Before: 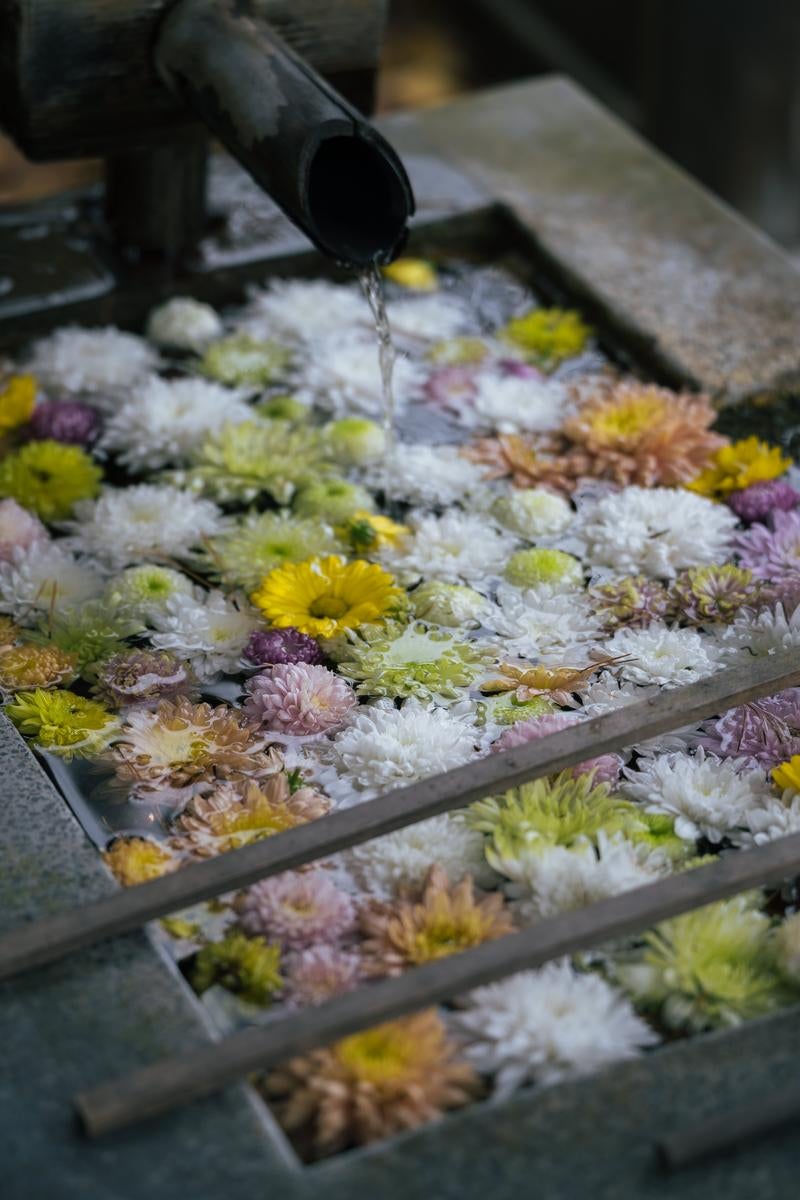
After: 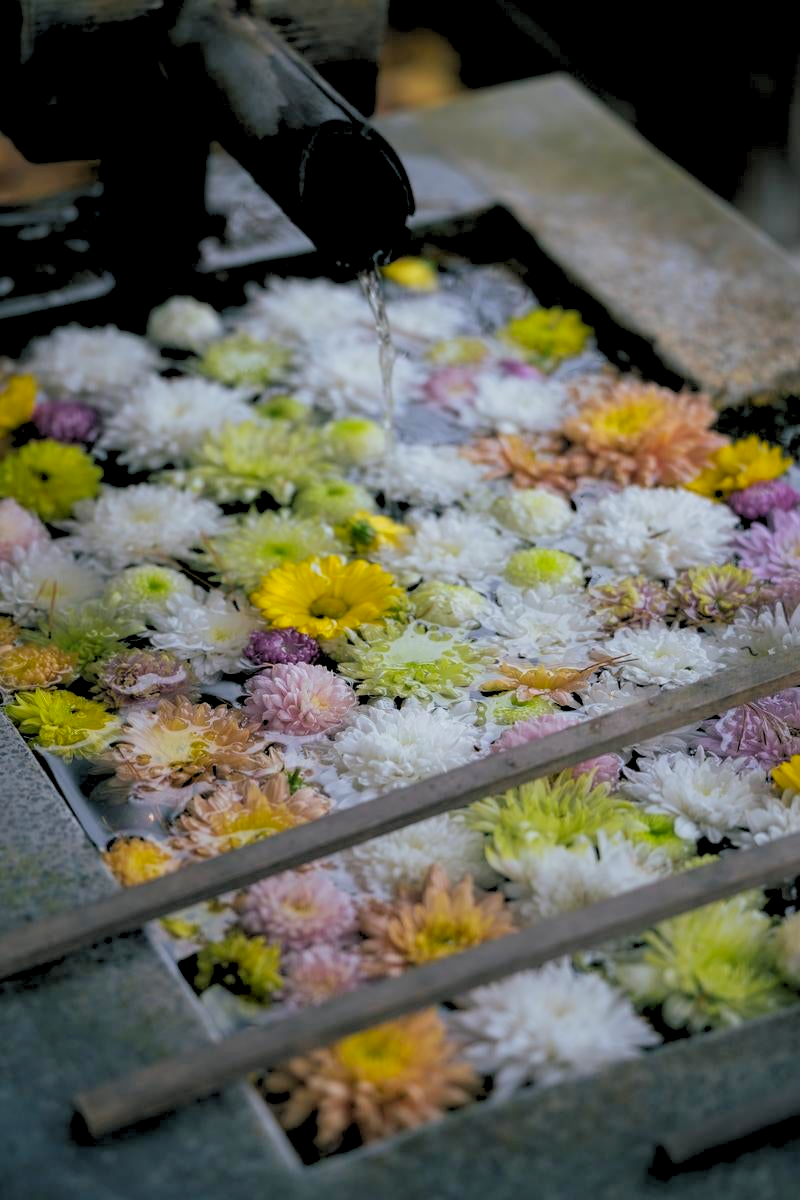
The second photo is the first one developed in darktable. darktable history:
contrast brightness saturation: contrast 0.04, saturation 0.16
rgb levels: preserve colors sum RGB, levels [[0.038, 0.433, 0.934], [0, 0.5, 1], [0, 0.5, 1]]
